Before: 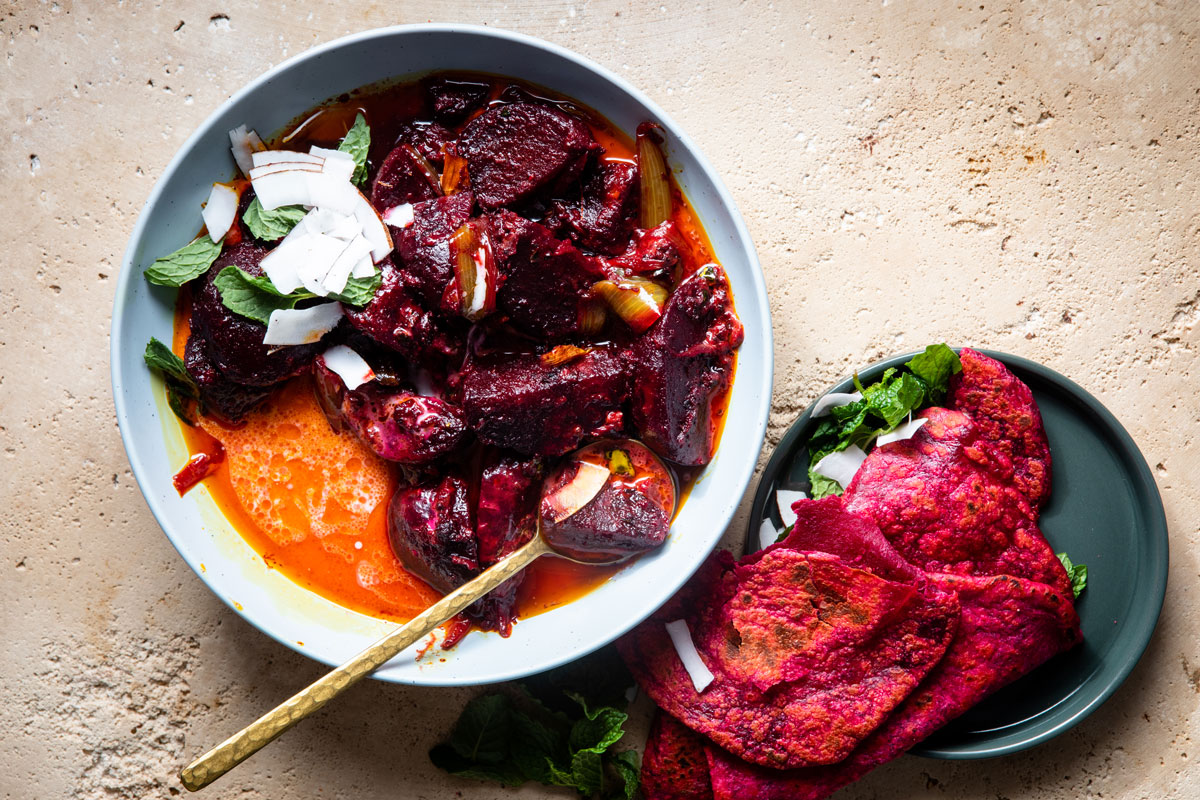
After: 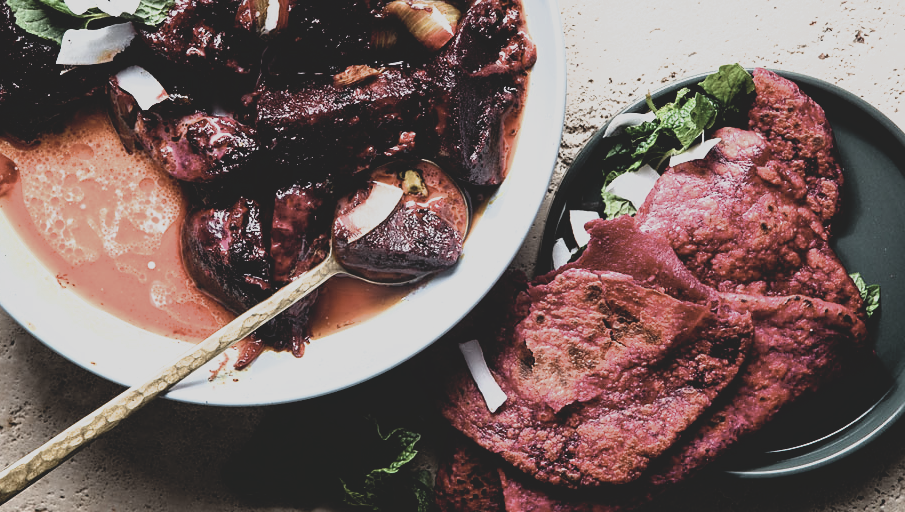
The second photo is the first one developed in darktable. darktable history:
crop and rotate: left 17.288%, top 35.011%, right 7.235%, bottom 0.967%
contrast brightness saturation: contrast -0.268, saturation -0.446
filmic rgb: black relative exposure -8.19 EV, white relative exposure 2.23 EV, hardness 7.11, latitude 85.74%, contrast 1.69, highlights saturation mix -3.21%, shadows ↔ highlights balance -2.87%
sharpen: radius 1.452, amount 0.4, threshold 1.328
